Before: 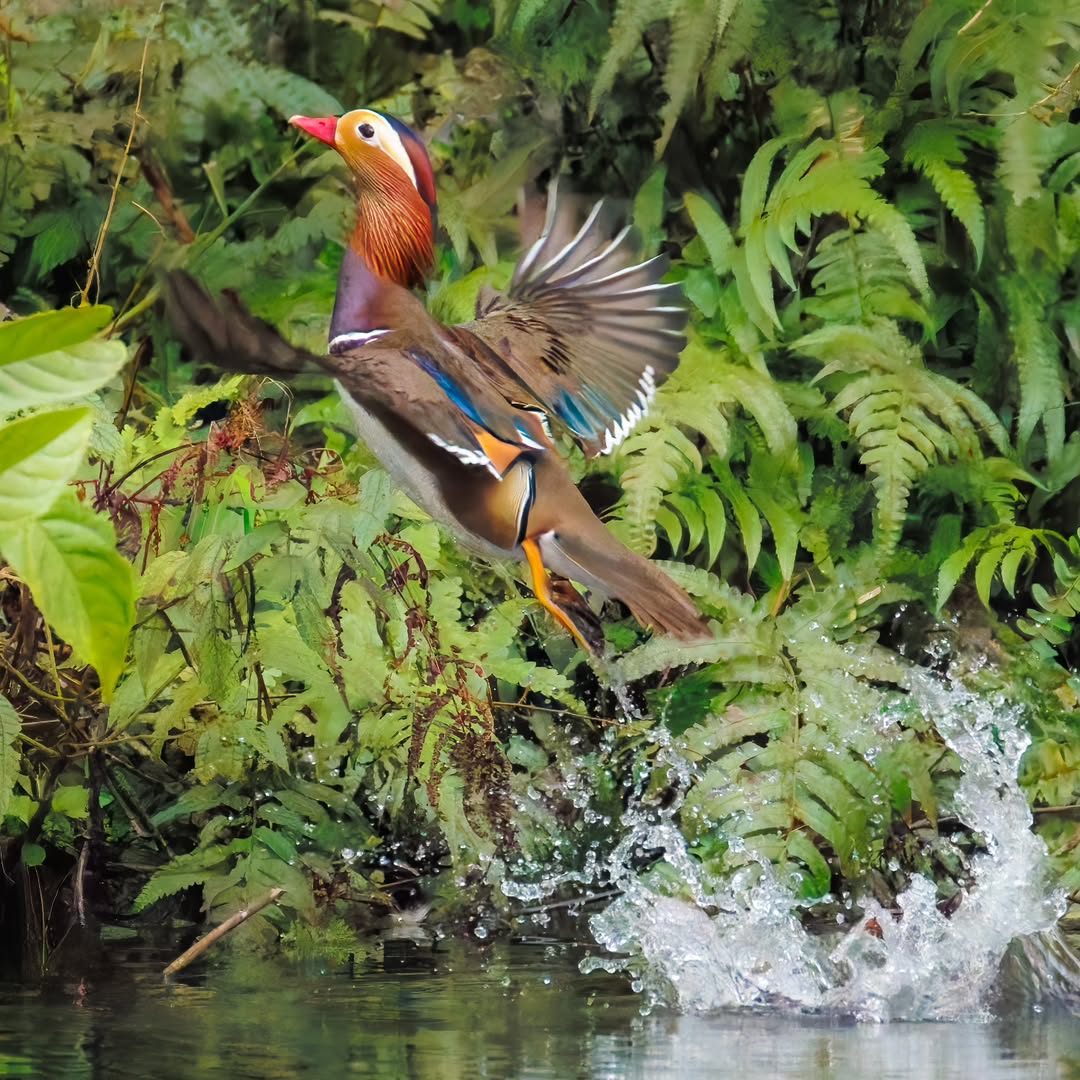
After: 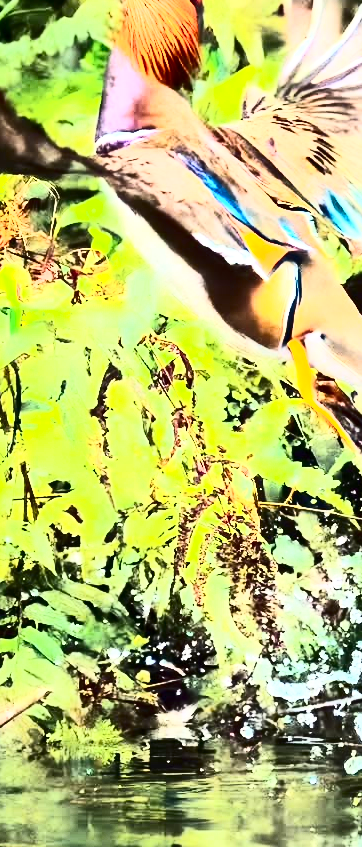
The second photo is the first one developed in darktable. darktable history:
contrast brightness saturation: contrast 0.93, brightness 0.2
crop and rotate: left 21.77%, top 18.528%, right 44.676%, bottom 2.997%
color balance rgb: perceptual saturation grading › global saturation 20%, global vibrance 20%
exposure: exposure 1.2 EV, compensate highlight preservation false
